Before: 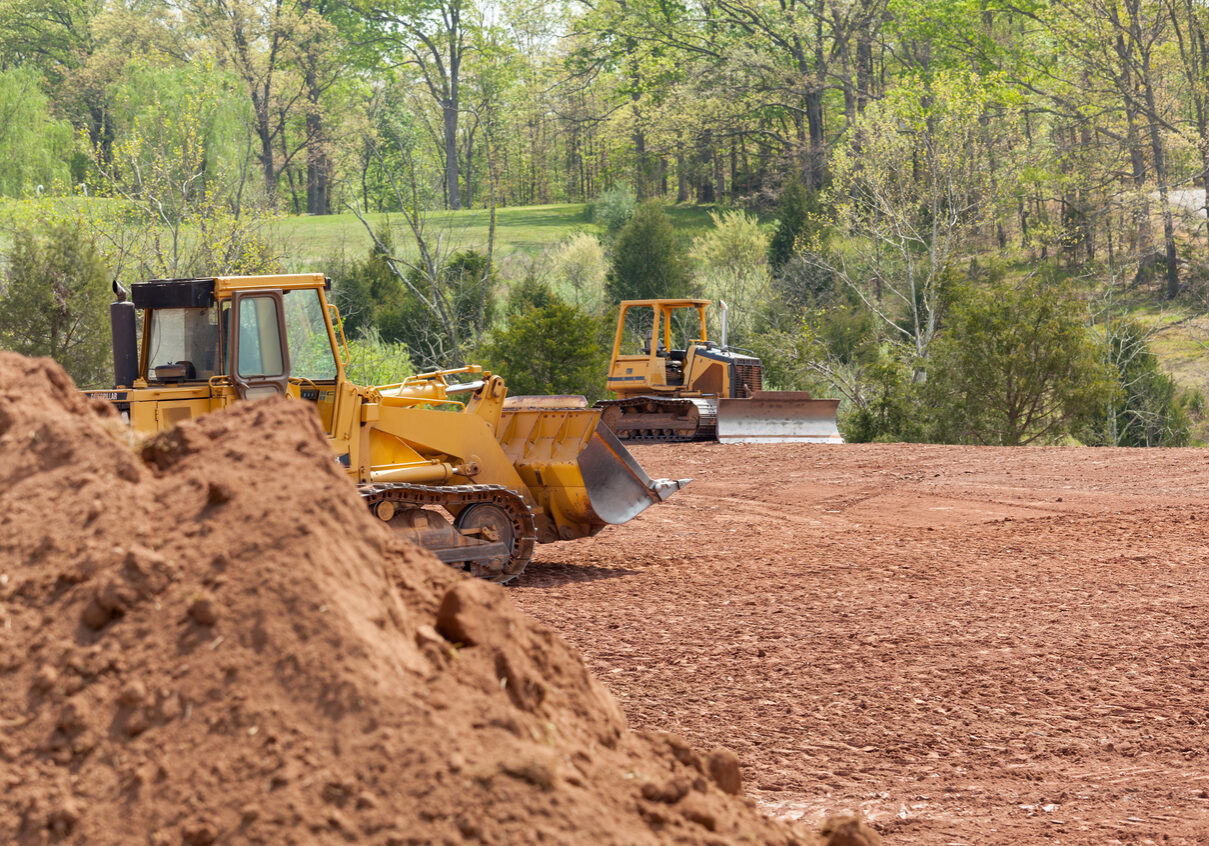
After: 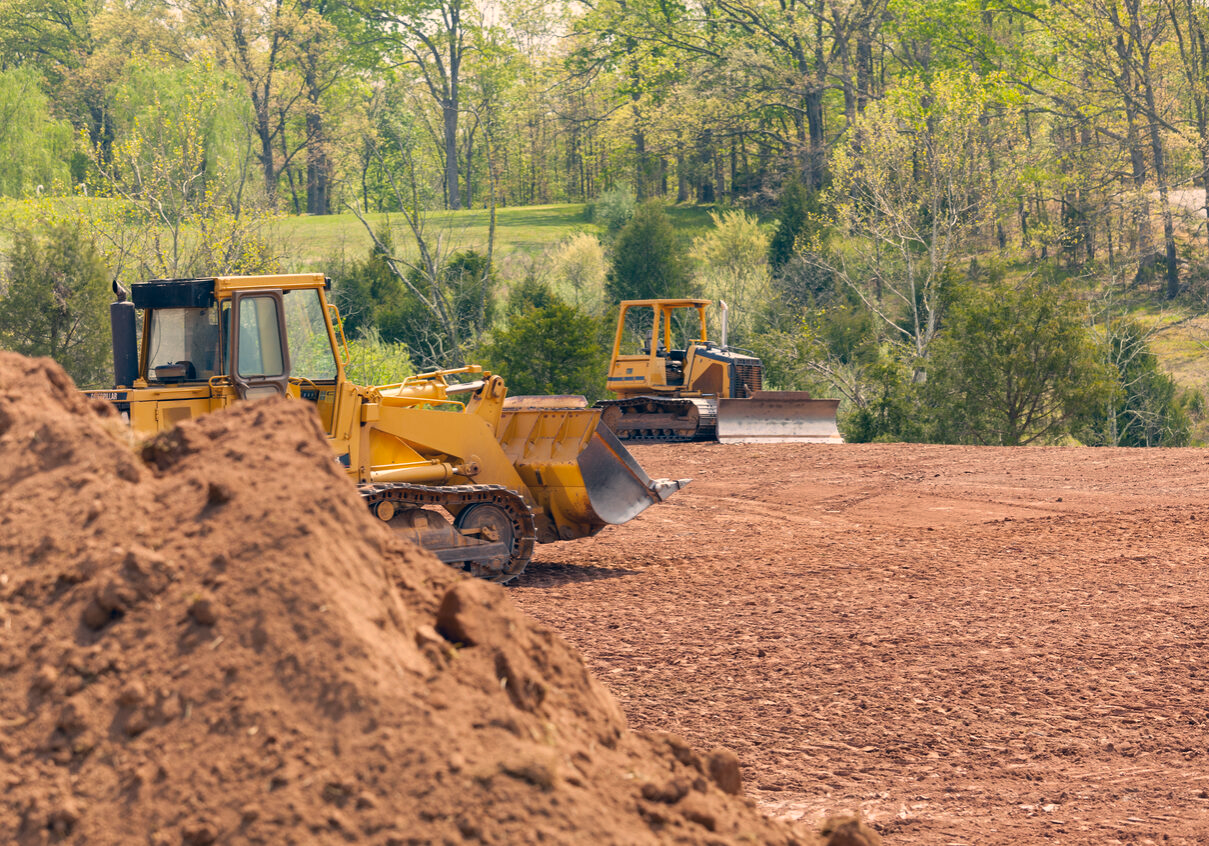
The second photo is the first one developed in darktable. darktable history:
color correction: highlights a* 10.35, highlights b* 14.09, shadows a* -10.12, shadows b* -14.89
